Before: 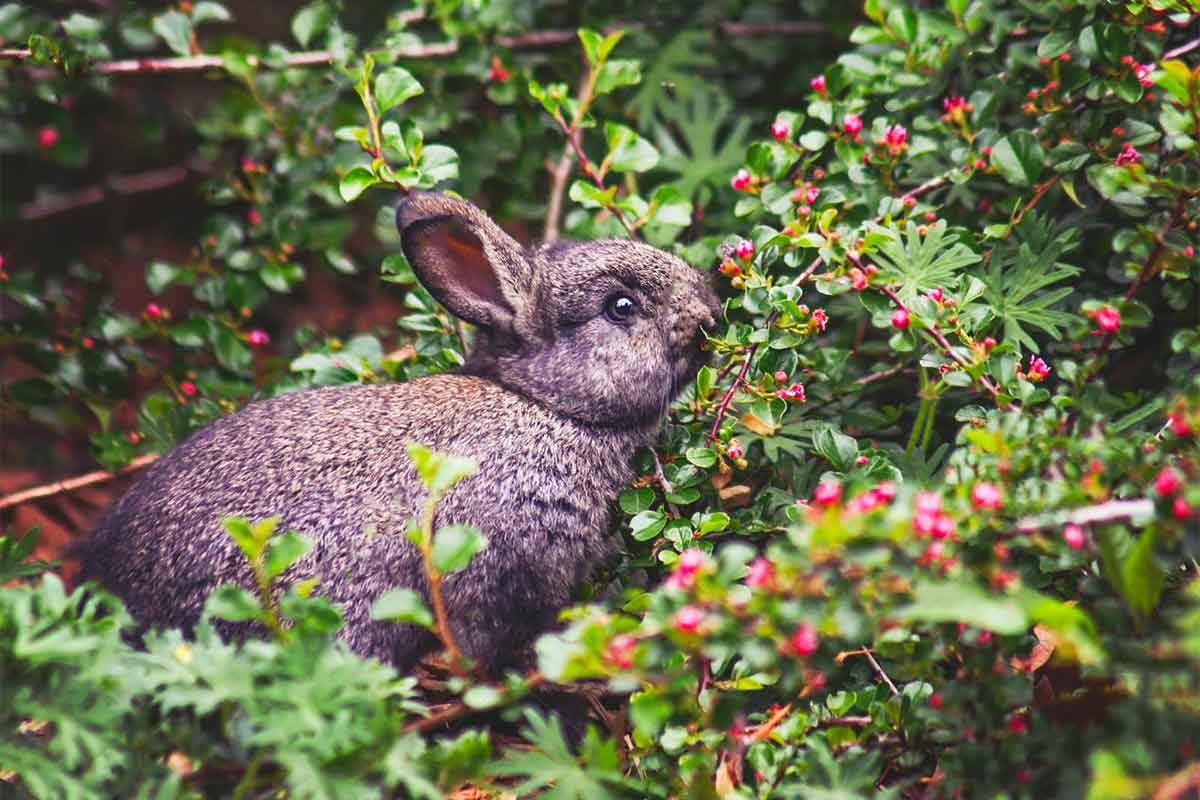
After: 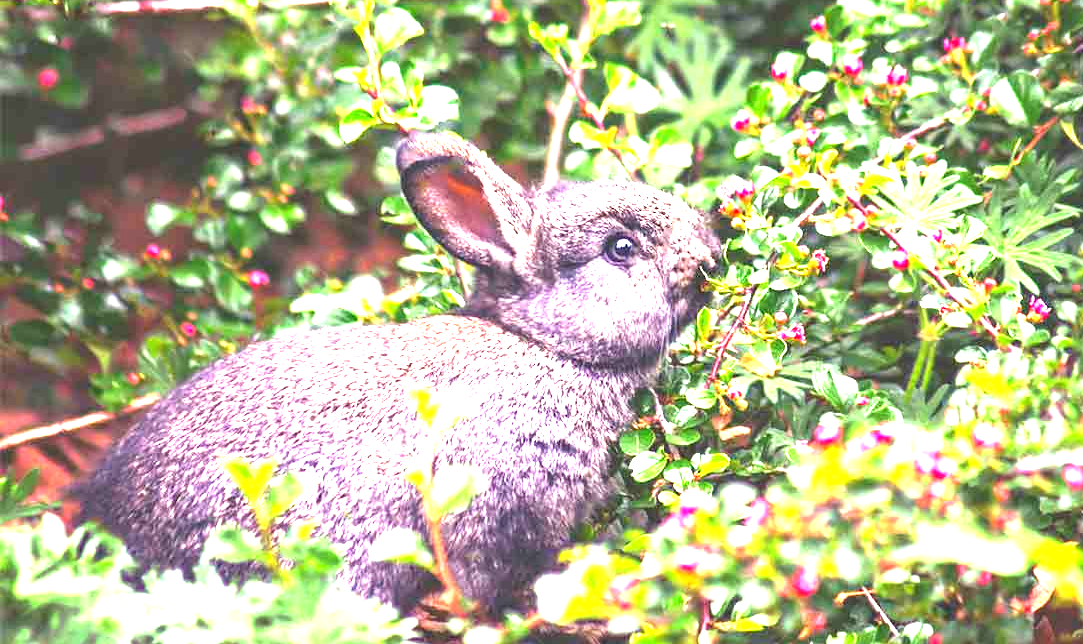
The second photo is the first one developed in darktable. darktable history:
exposure: exposure 2.04 EV, compensate highlight preservation false
crop: top 7.49%, right 9.717%, bottom 11.943%
